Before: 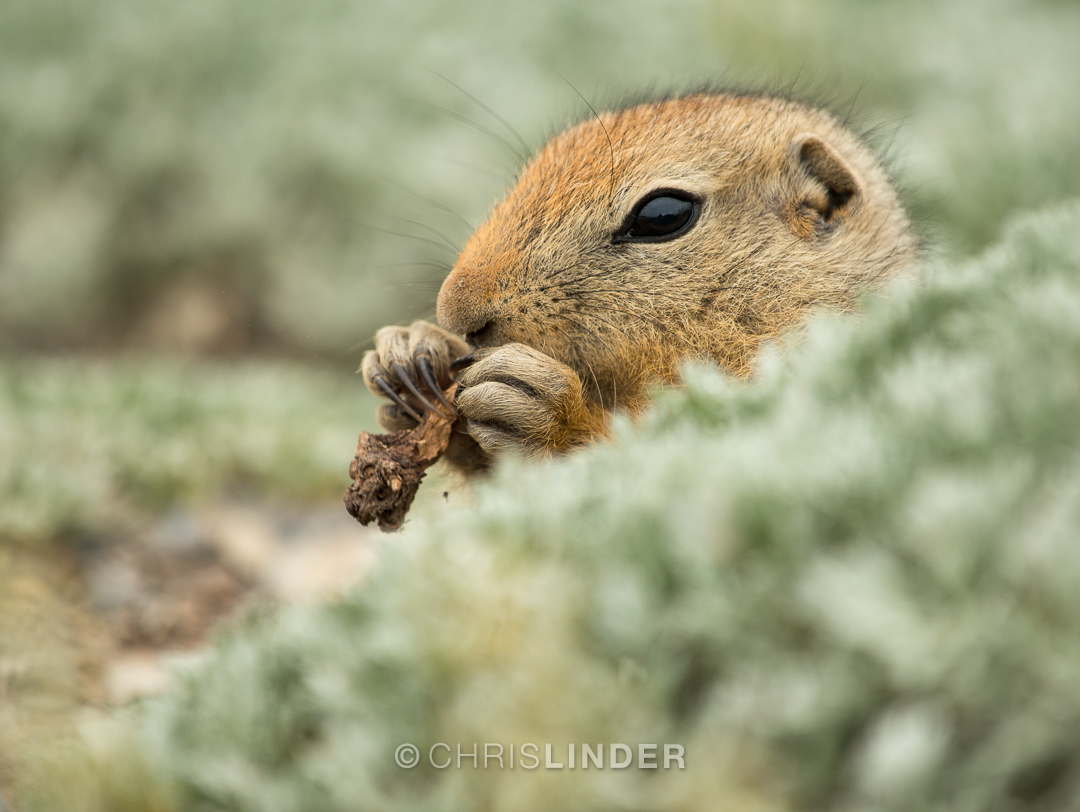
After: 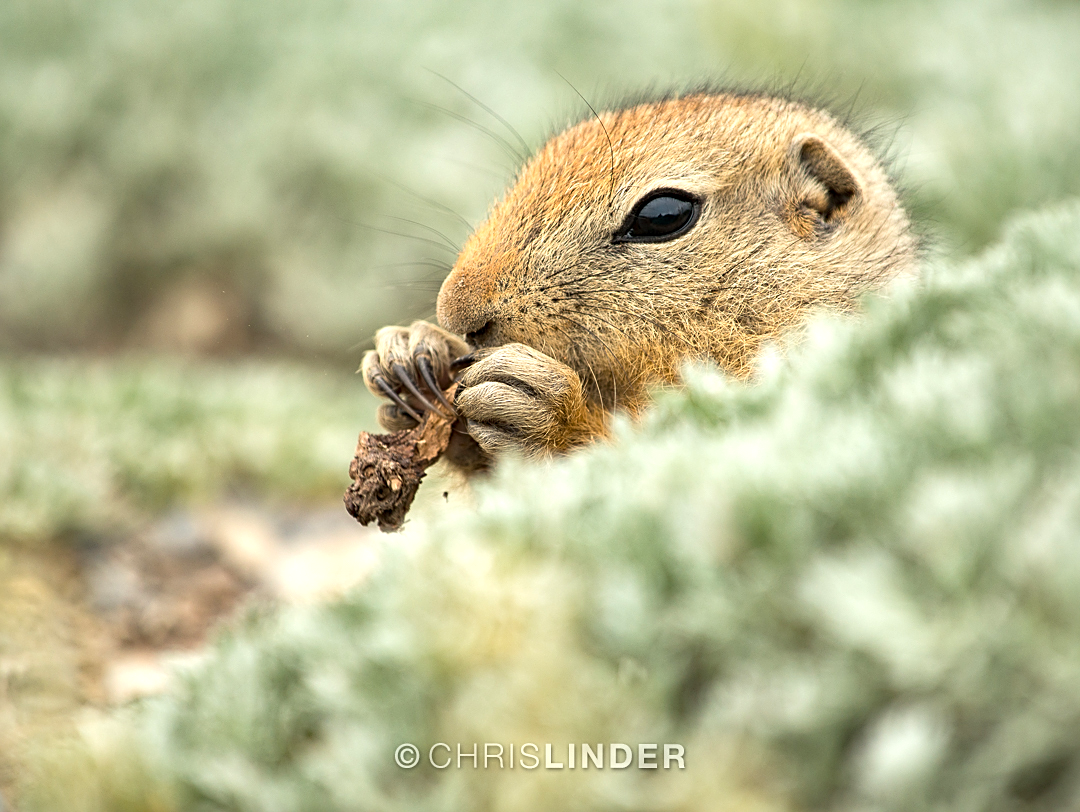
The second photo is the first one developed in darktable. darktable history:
haze removal: strength 0.105, compatibility mode true, adaptive false
exposure: exposure 0.559 EV, compensate exposure bias true, compensate highlight preservation false
sharpen: on, module defaults
